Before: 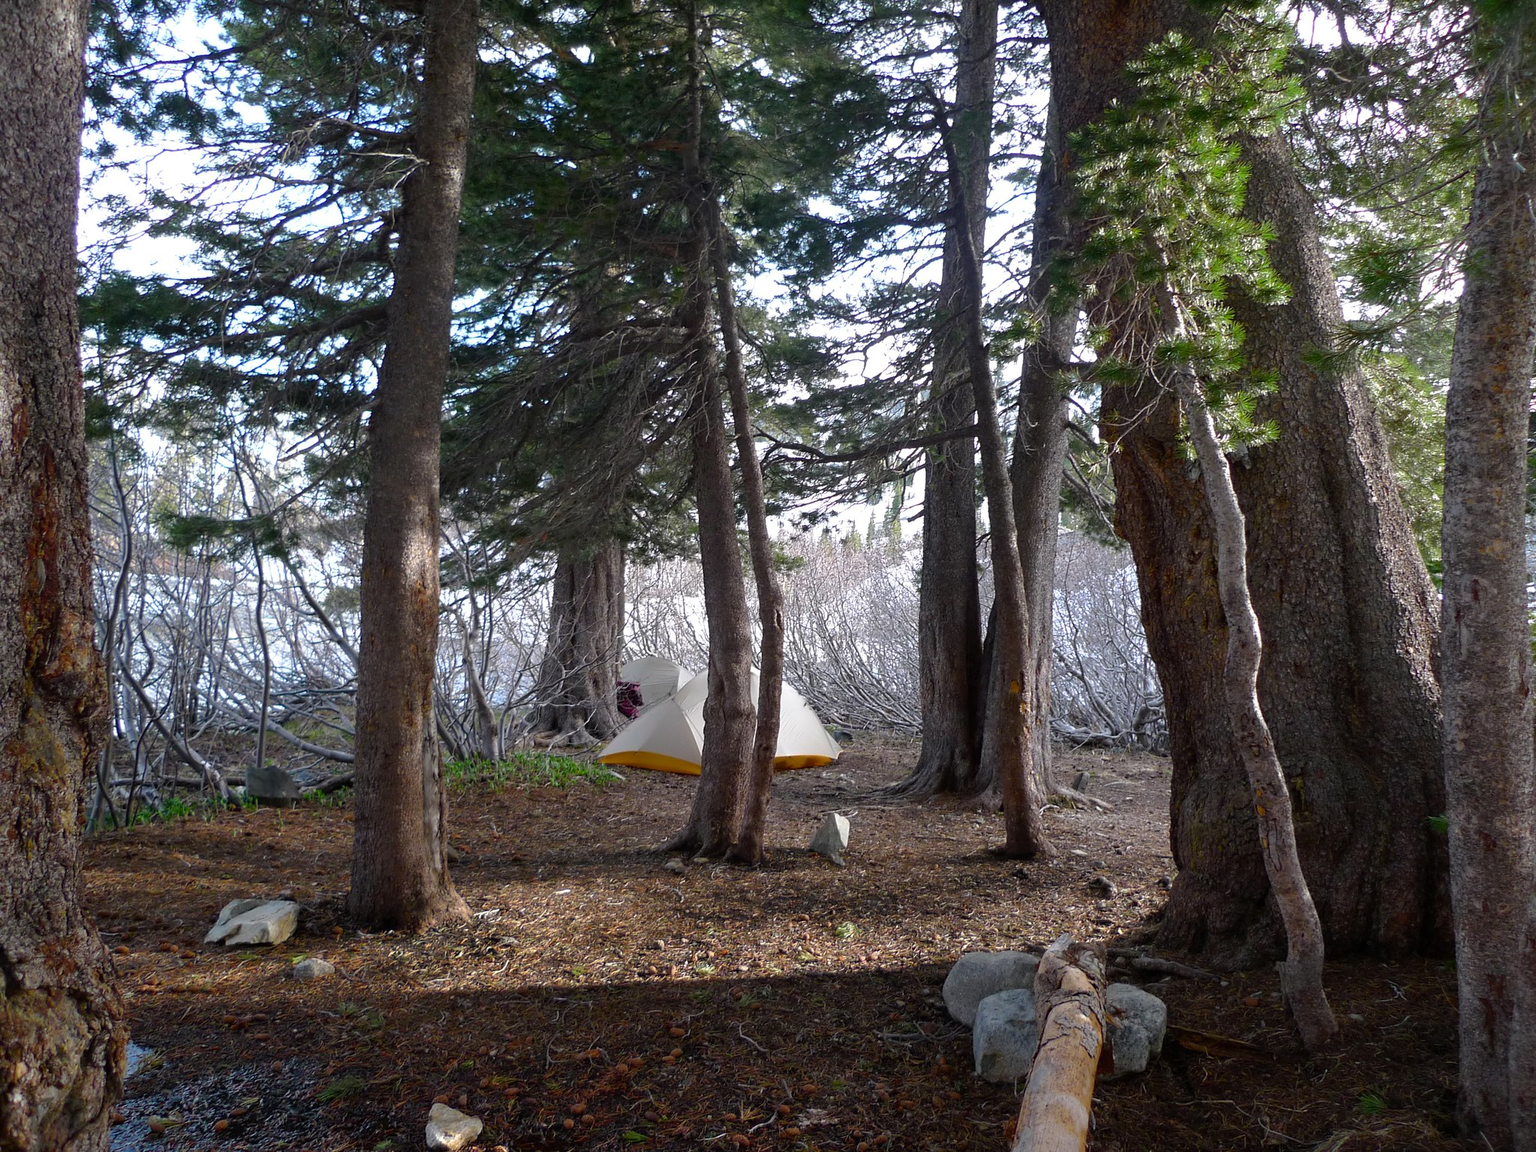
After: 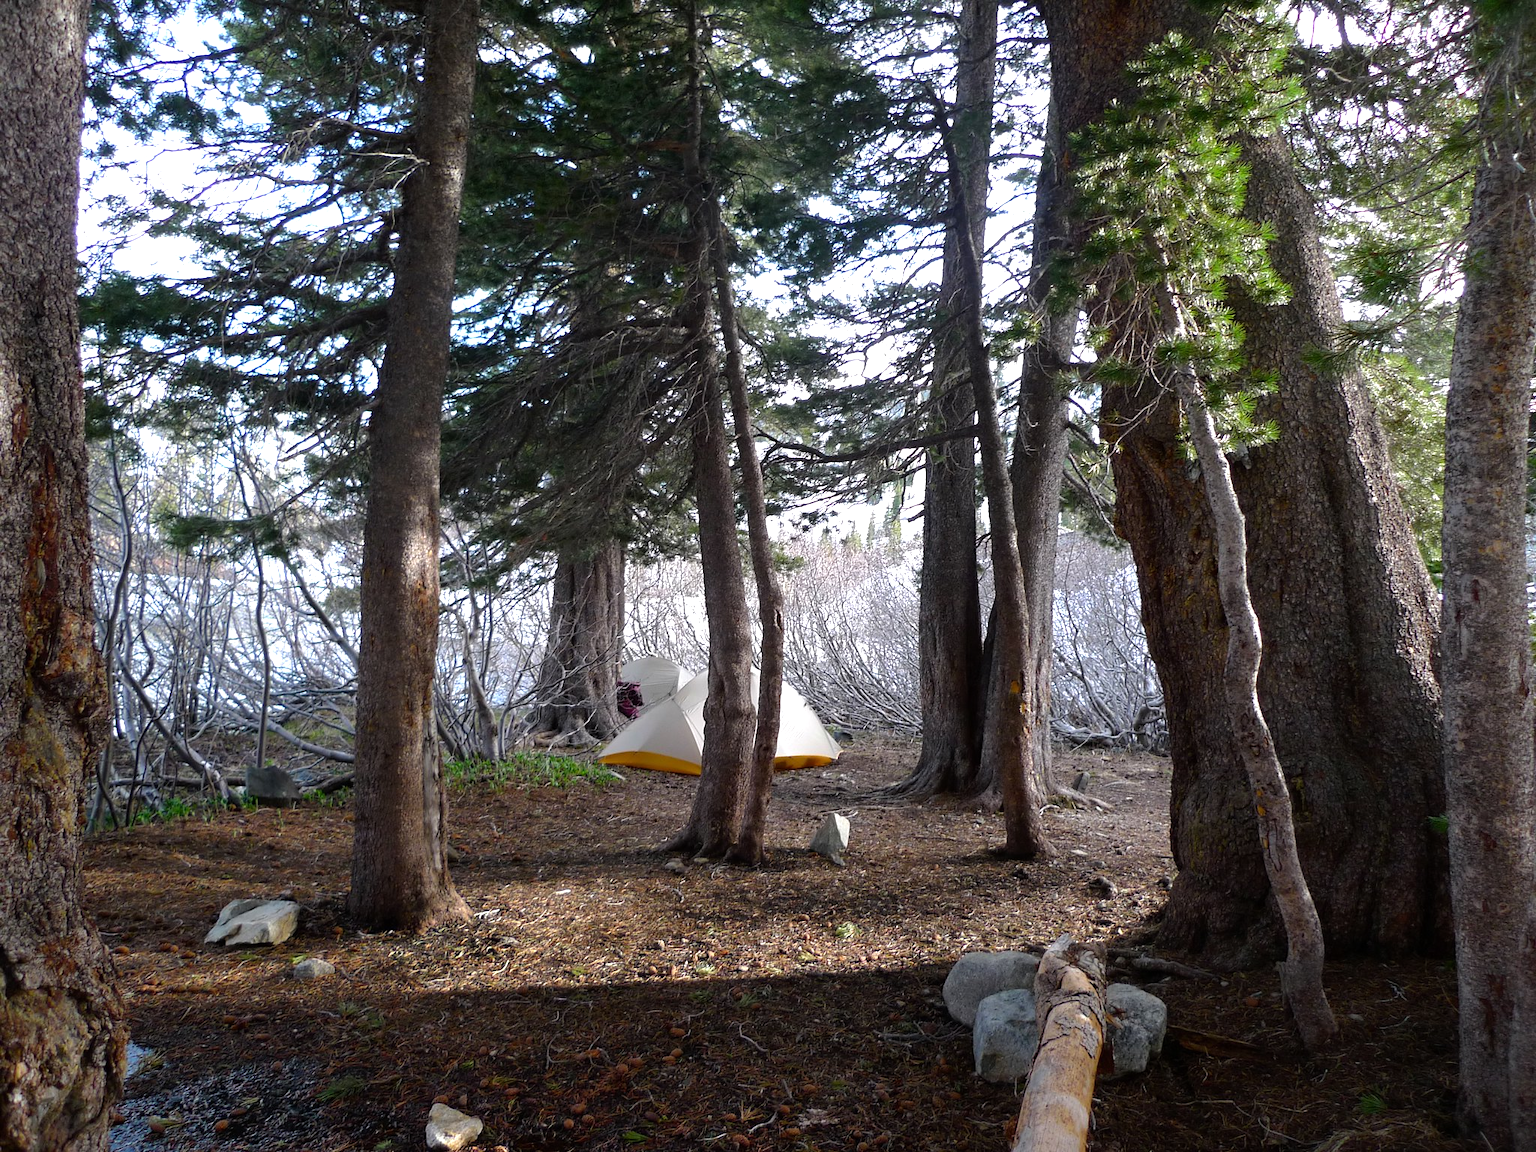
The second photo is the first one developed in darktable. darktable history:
tone equalizer: -8 EV -0.384 EV, -7 EV -0.402 EV, -6 EV -0.35 EV, -5 EV -0.226 EV, -3 EV 0.192 EV, -2 EV 0.337 EV, -1 EV 0.407 EV, +0 EV 0.418 EV, luminance estimator HSV value / RGB max
